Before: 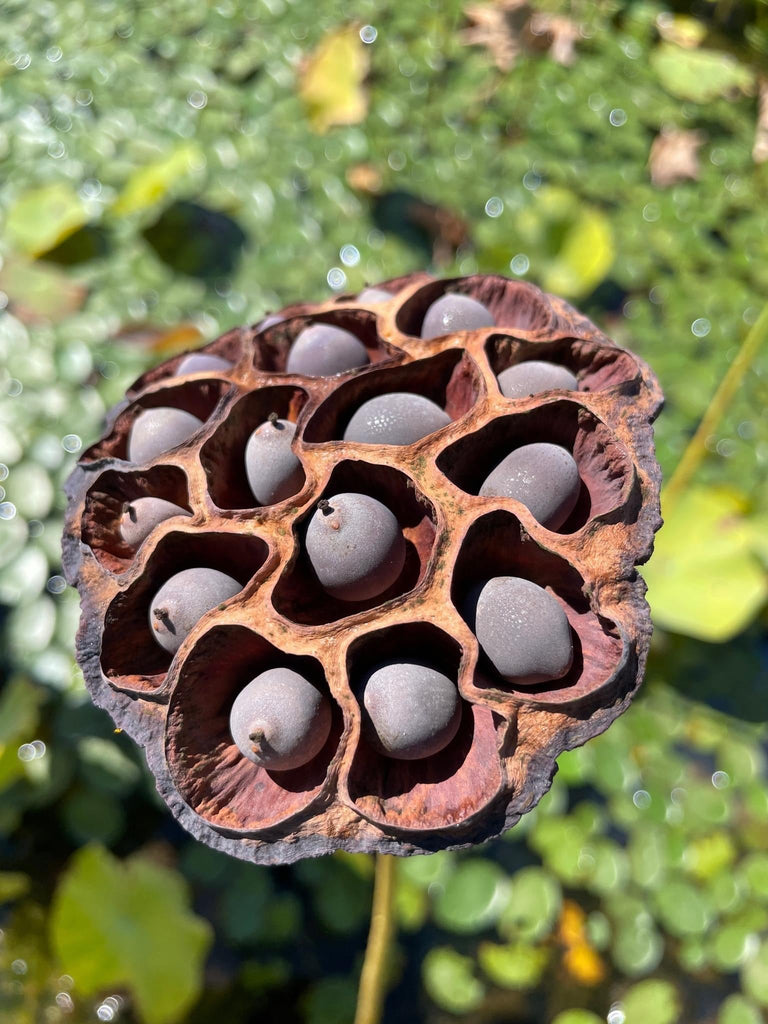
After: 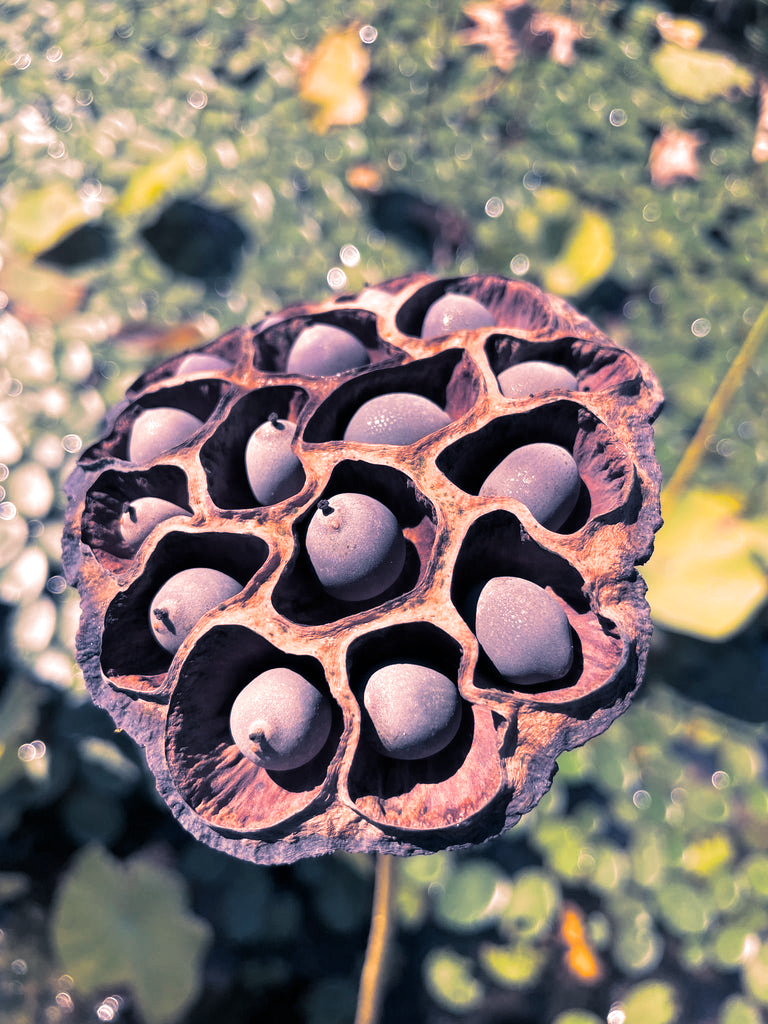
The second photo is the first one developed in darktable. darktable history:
white balance: red 1.188, blue 1.11
split-toning: shadows › hue 226.8°, shadows › saturation 0.56, highlights › hue 28.8°, balance -40, compress 0%
